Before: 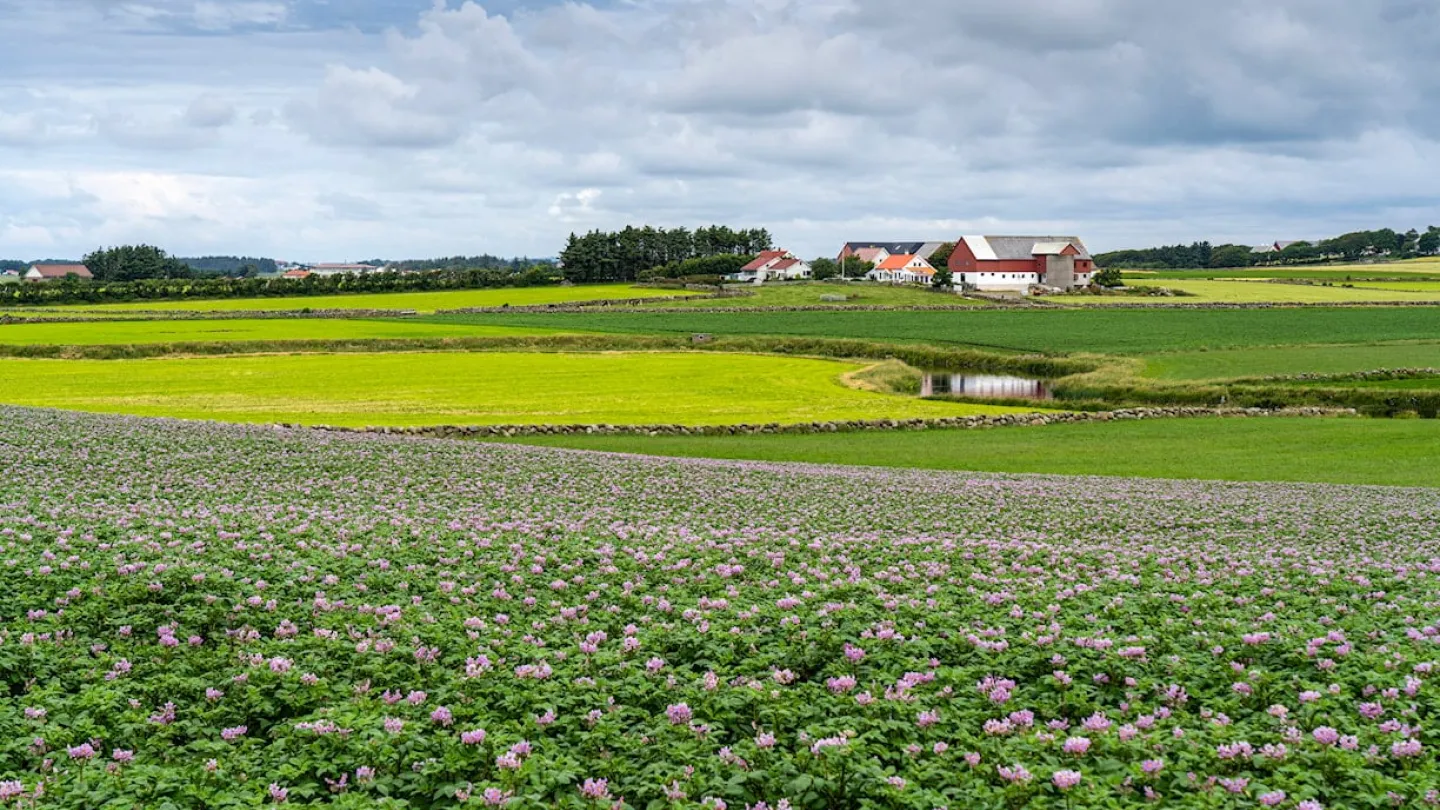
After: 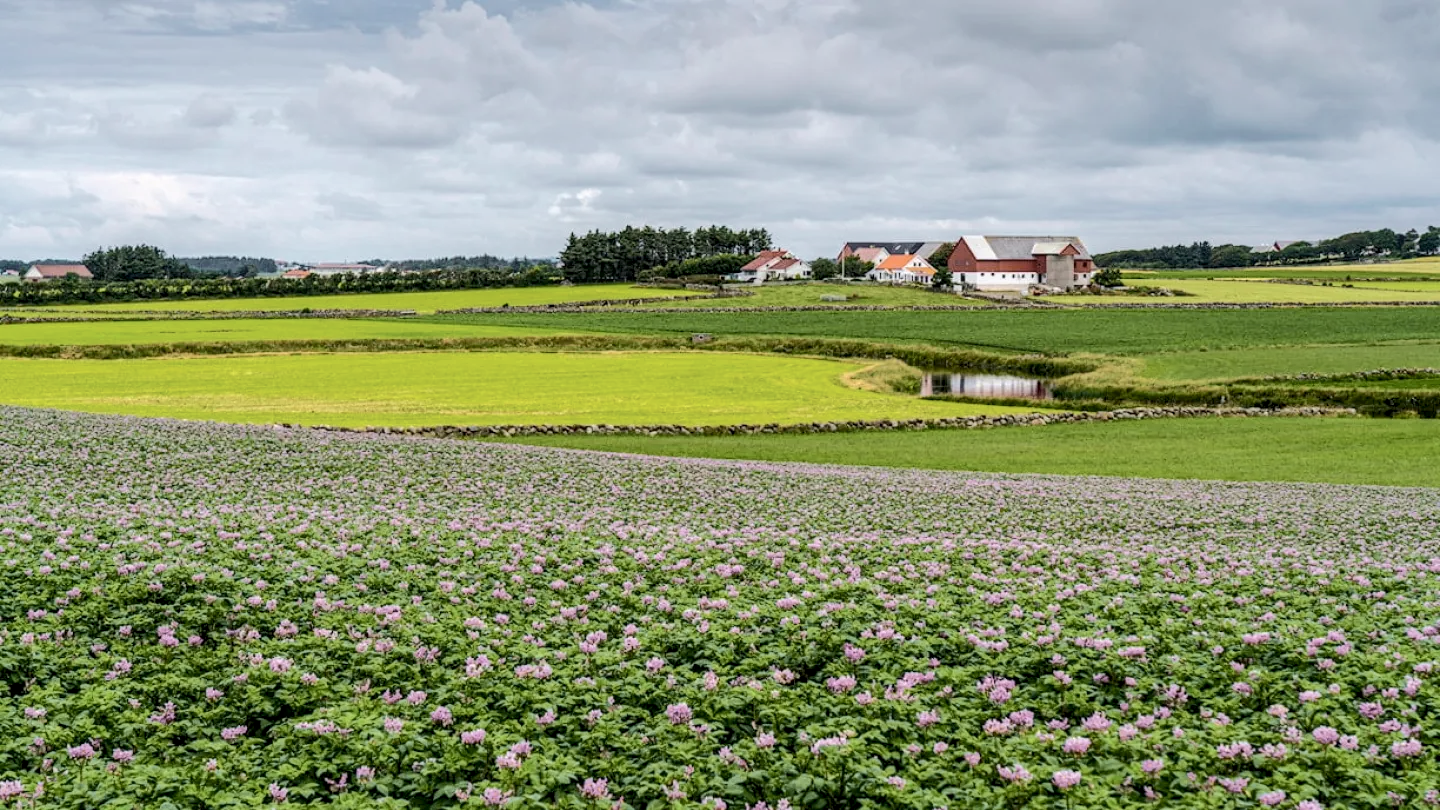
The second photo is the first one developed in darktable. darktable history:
local contrast: on, module defaults
tone curve: curves: ch0 [(0, 0) (0.052, 0.018) (0.236, 0.207) (0.41, 0.417) (0.485, 0.518) (0.54, 0.584) (0.625, 0.666) (0.845, 0.828) (0.994, 0.964)]; ch1 [(0, 0) (0.136, 0.146) (0.317, 0.34) (0.382, 0.408) (0.434, 0.441) (0.472, 0.479) (0.498, 0.501) (0.557, 0.558) (0.616, 0.59) (0.739, 0.7) (1, 1)]; ch2 [(0, 0) (0.352, 0.403) (0.447, 0.466) (0.482, 0.482) (0.528, 0.526) (0.586, 0.577) (0.618, 0.621) (0.785, 0.747) (1, 1)], color space Lab, independent channels, preserve colors none
